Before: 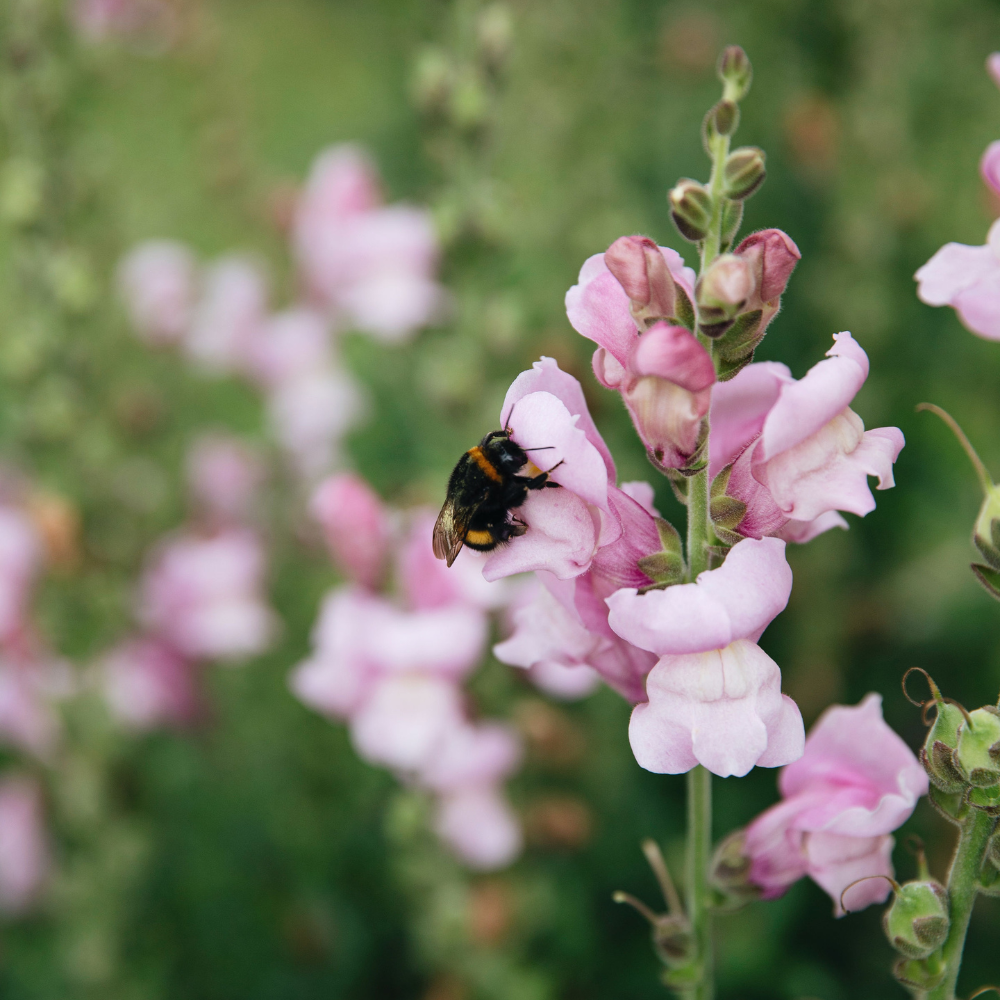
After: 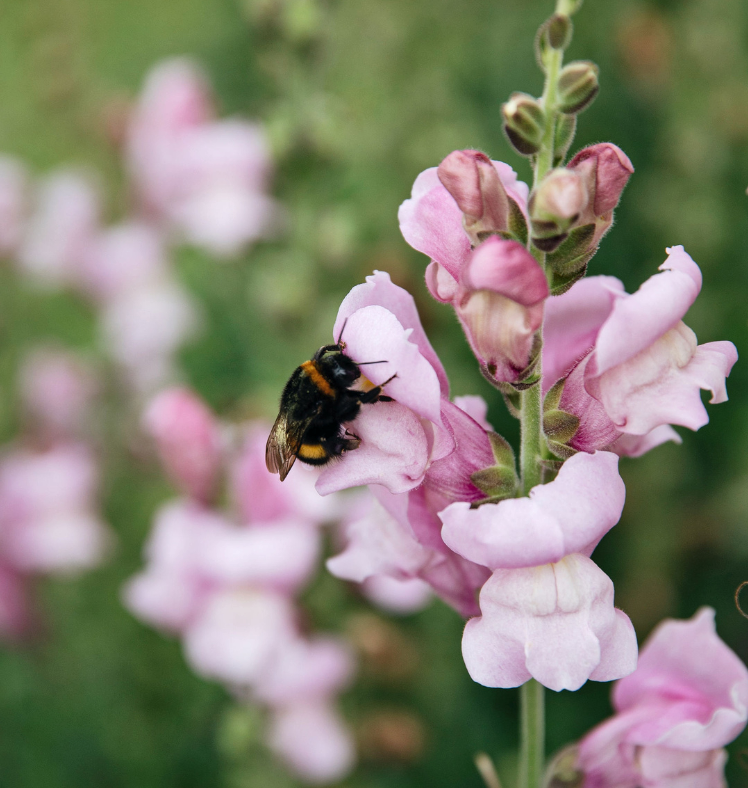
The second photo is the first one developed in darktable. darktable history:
local contrast: mode bilateral grid, contrast 30, coarseness 25, midtone range 0.2
crop: left 16.768%, top 8.653%, right 8.362%, bottom 12.485%
shadows and highlights: shadows 25, highlights -25
